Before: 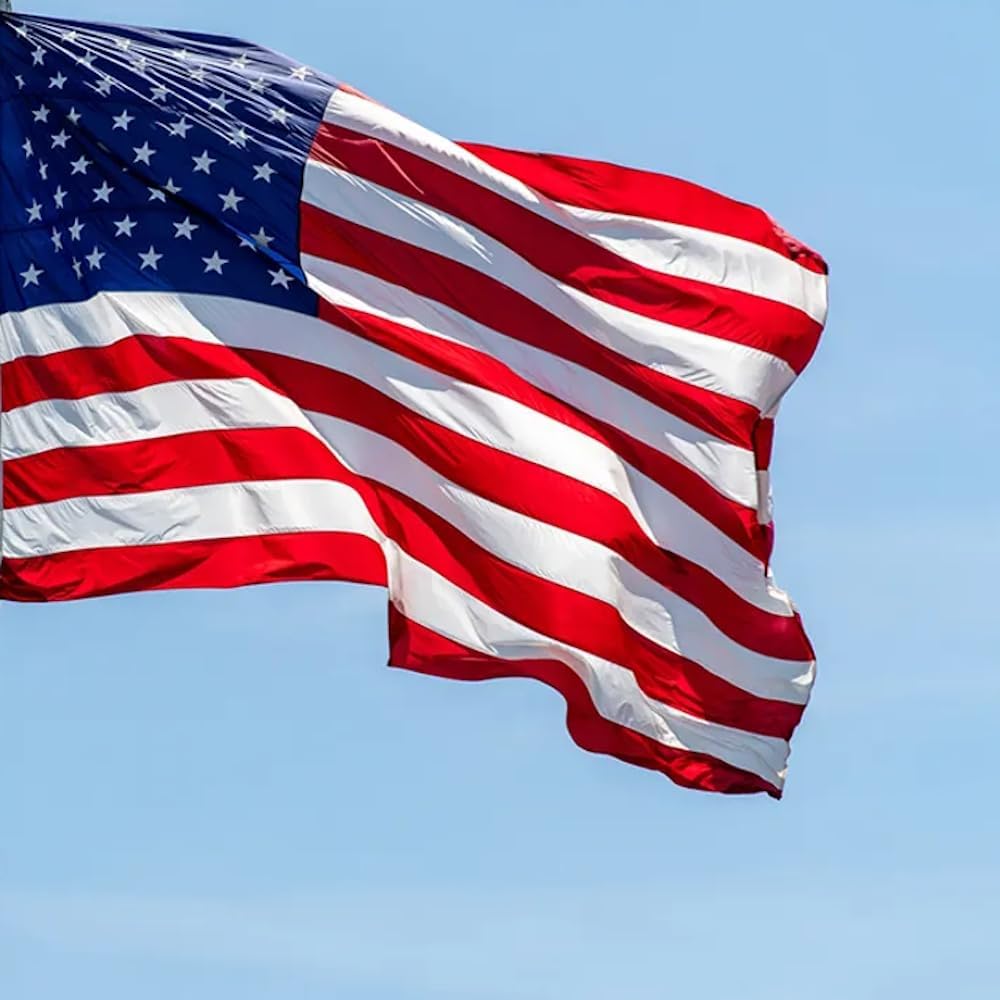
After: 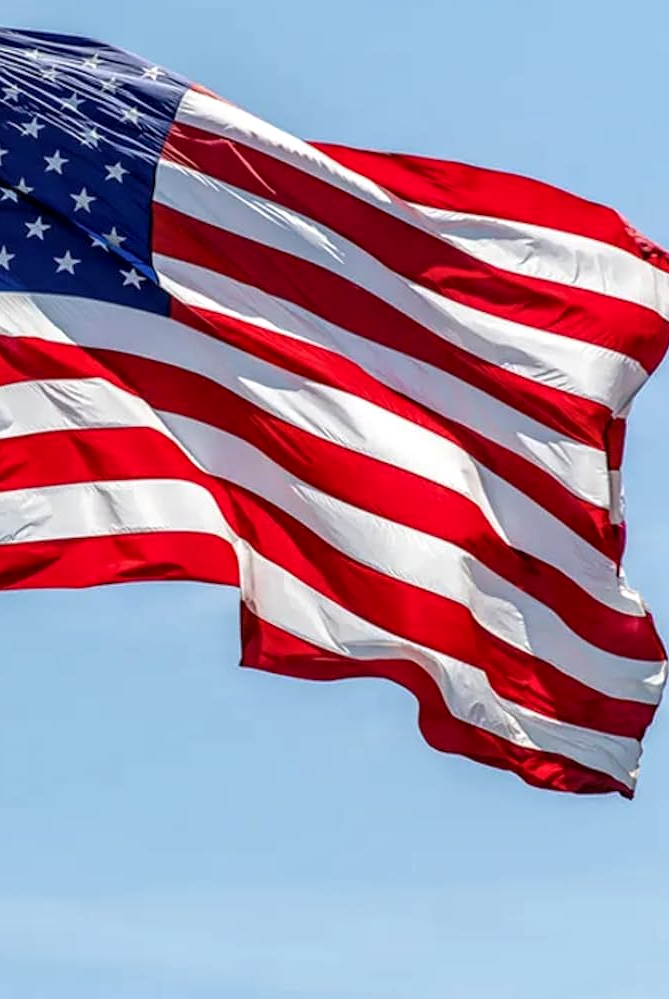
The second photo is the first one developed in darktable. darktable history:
crop and rotate: left 14.893%, right 18.201%
local contrast: detail 130%
